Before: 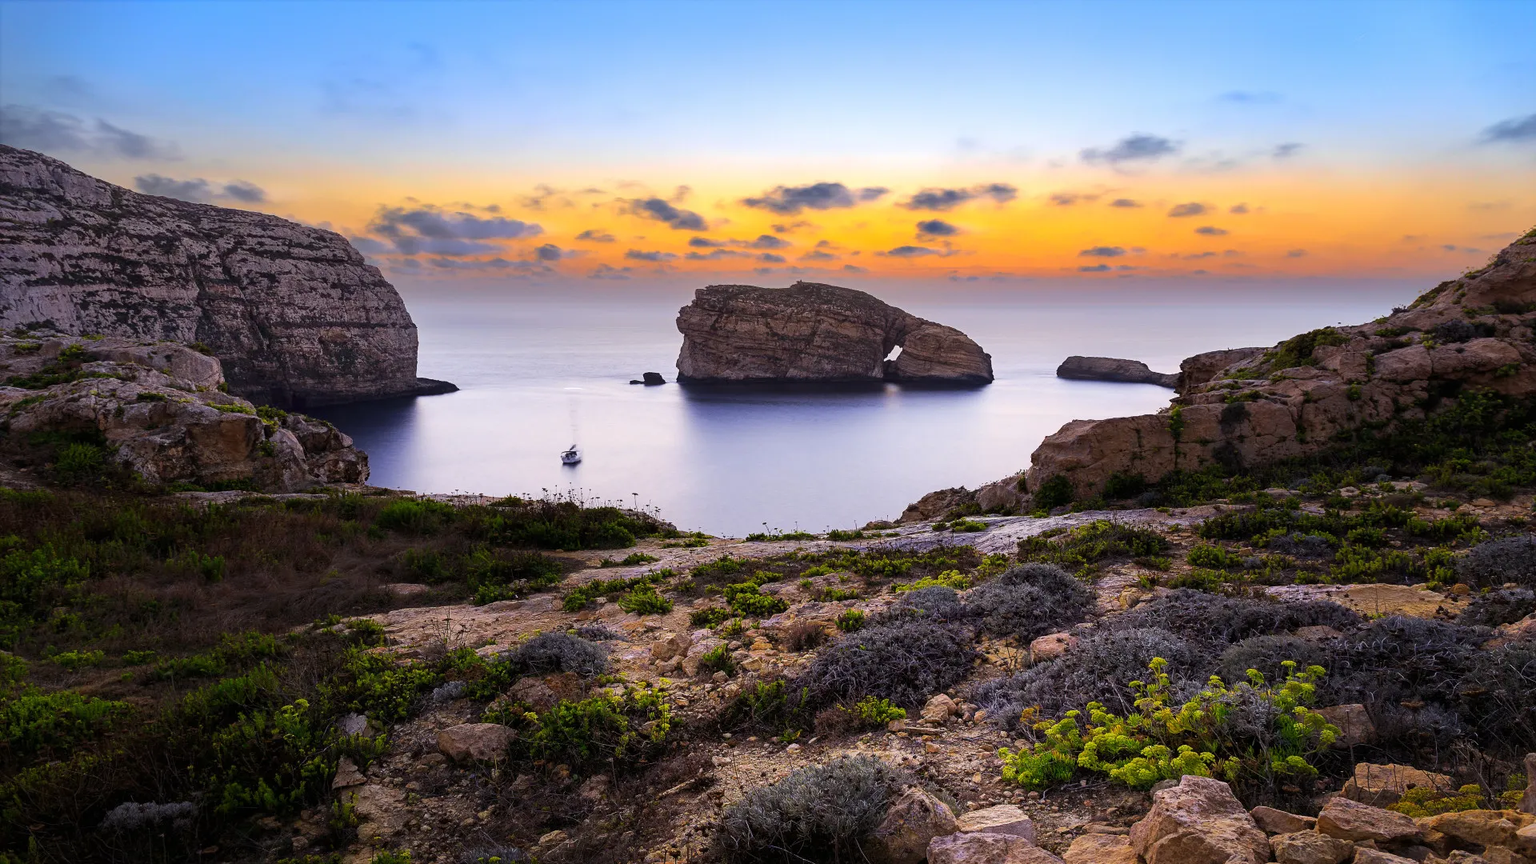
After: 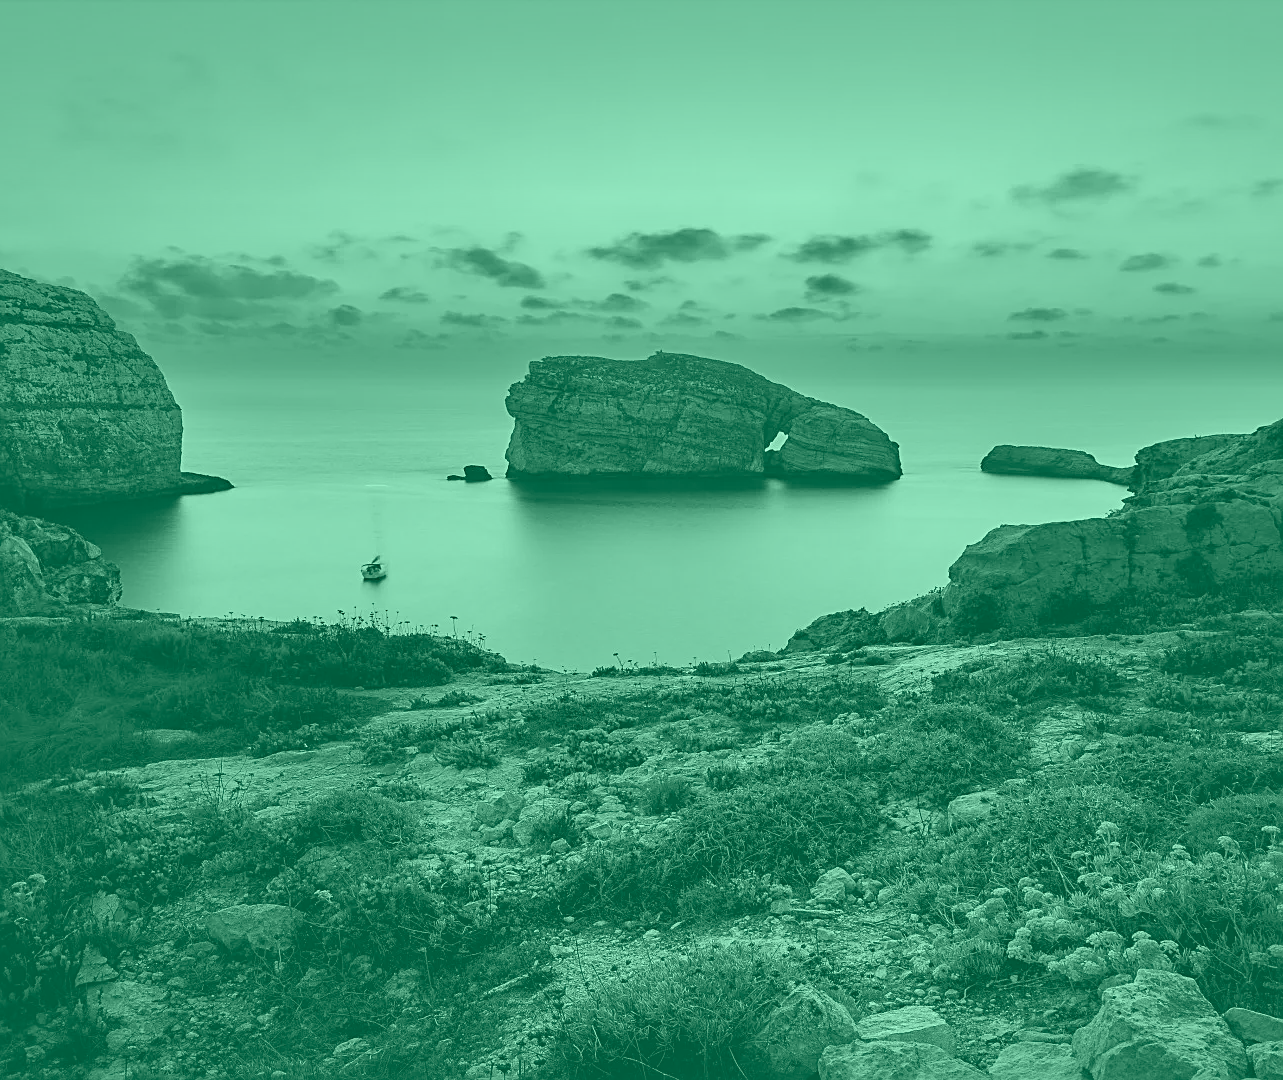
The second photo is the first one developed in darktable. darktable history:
contrast equalizer: octaves 7, y [[0.6 ×6], [0.55 ×6], [0 ×6], [0 ×6], [0 ×6]], mix 0.53
sharpen: on, module defaults
colorize: hue 147.6°, saturation 65%, lightness 21.64%
white balance: red 0.954, blue 1.079
crop and rotate: left 17.732%, right 15.423%
